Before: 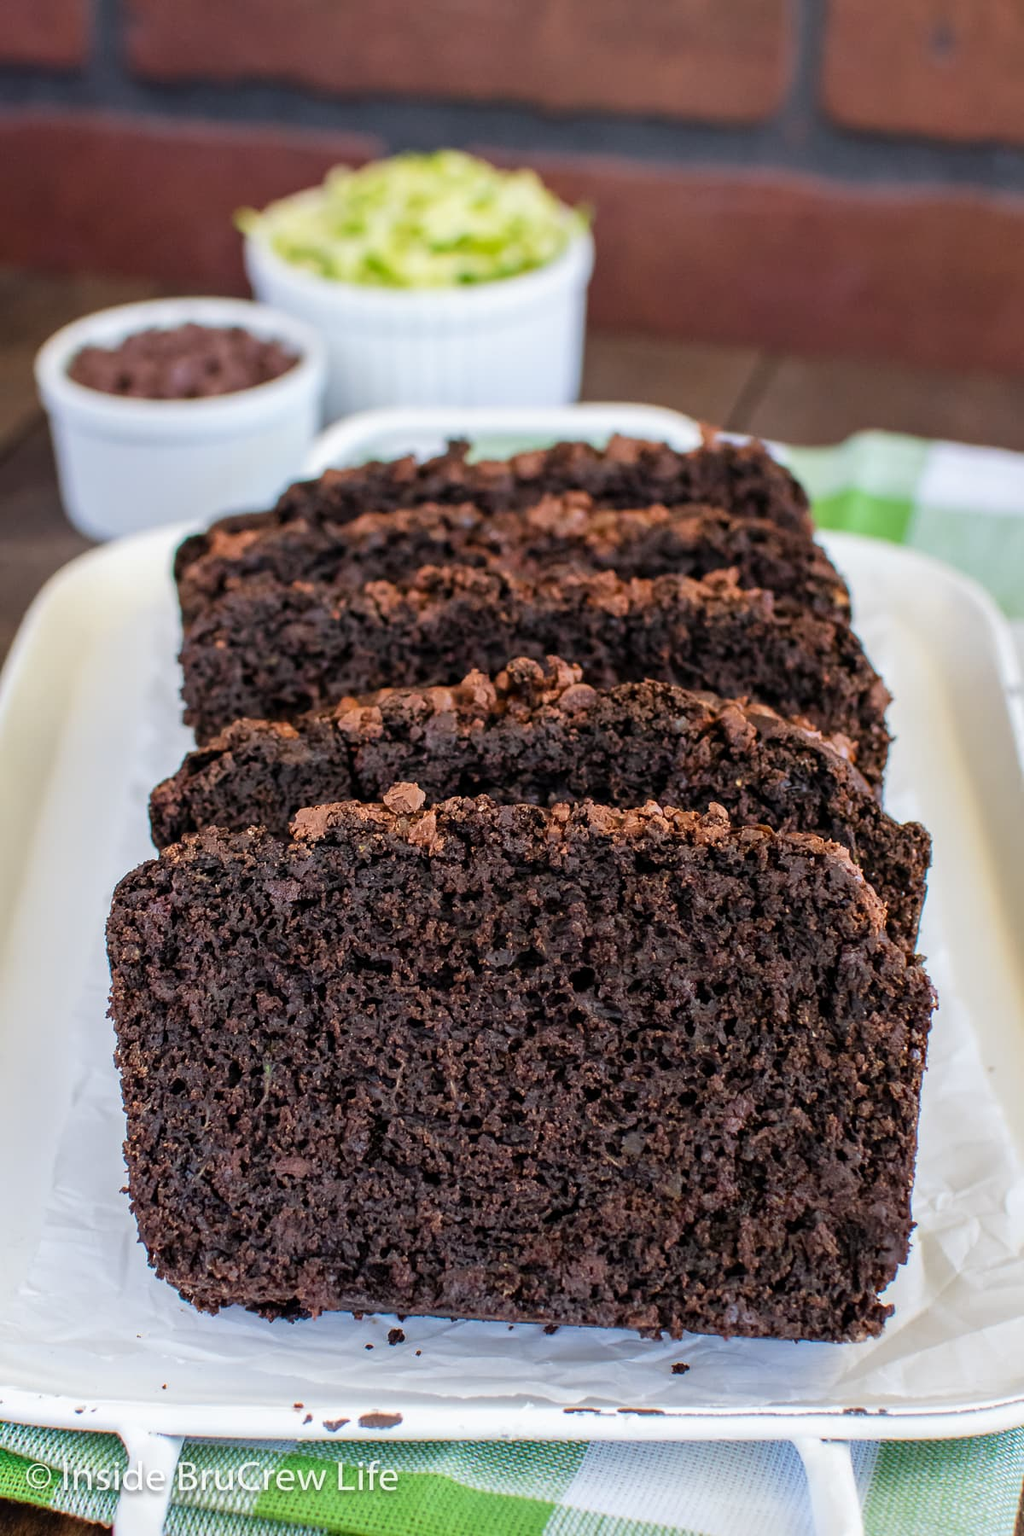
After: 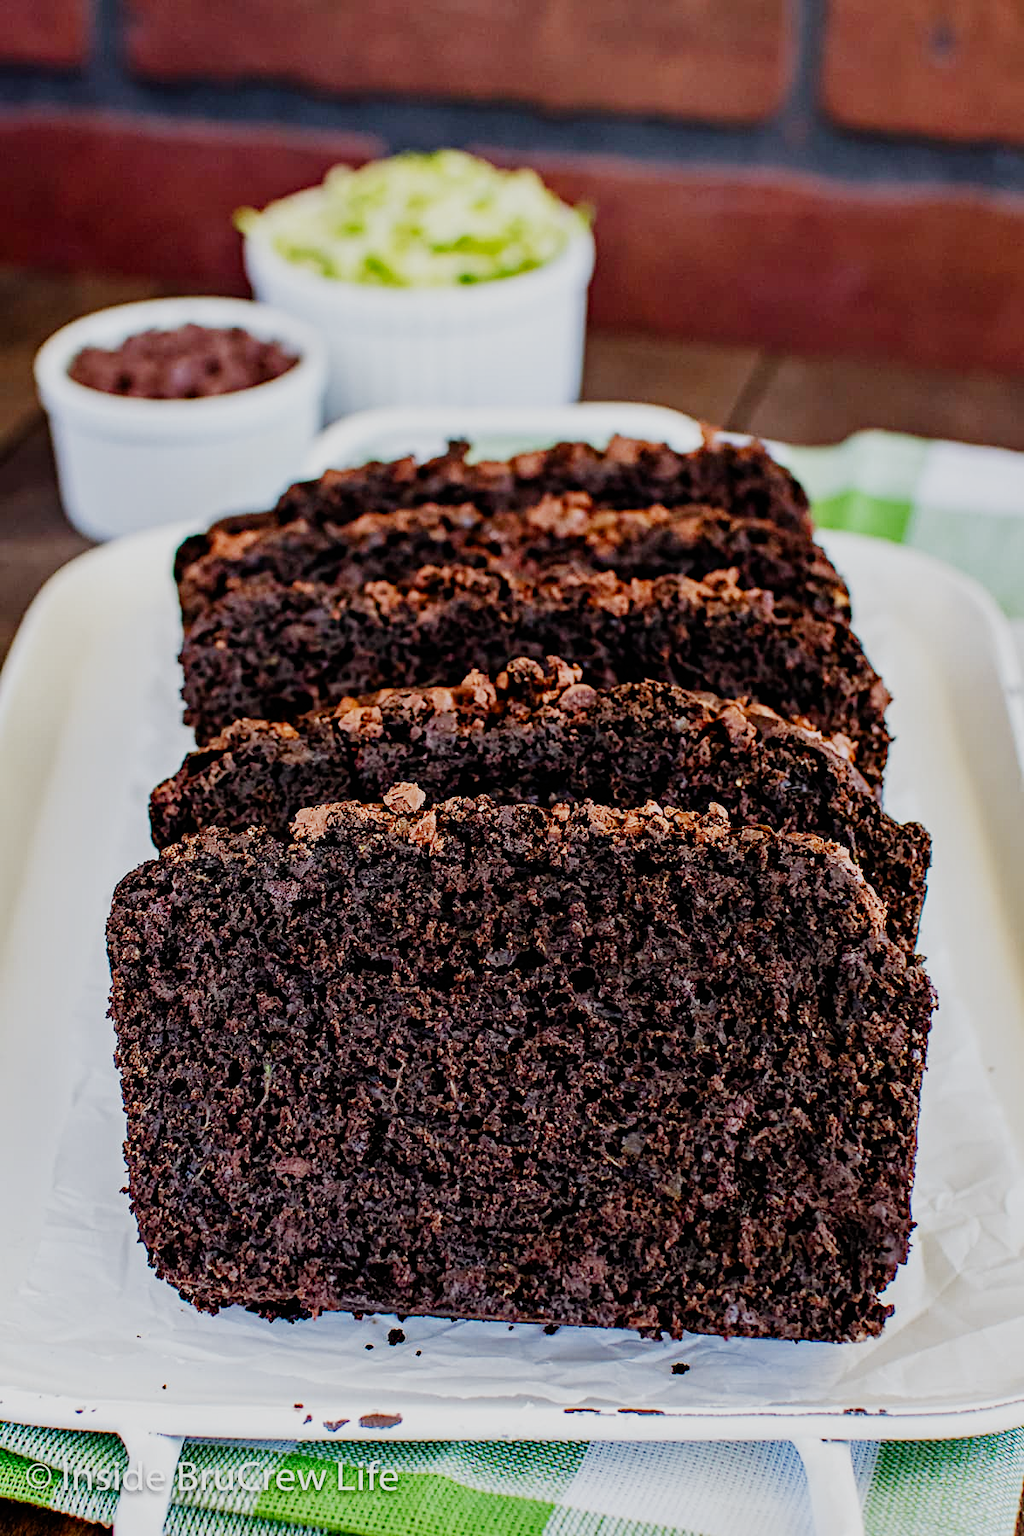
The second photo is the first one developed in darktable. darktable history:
contrast equalizer "clarity": octaves 7, y [[0.6 ×6], [0.55 ×6], [0 ×6], [0 ×6], [0 ×6]], mix 0.3
diffuse or sharpen "sharpen demosaicing: AA filter": edge sensitivity 1, 1st order anisotropy 100%, 2nd order anisotropy 100%, 3rd order anisotropy 100%, 4th order anisotropy 100%, 1st order speed -25%, 2nd order speed -25%, 3rd order speed -25%, 4th order speed -25%
sigmoid "smooth": skew -0.2, preserve hue 0%, red attenuation 0.1, red rotation 0.035, green attenuation 0.1, green rotation -0.017, blue attenuation 0.15, blue rotation -0.052, base primaries Rec2020
color balance rgb "basic colorfulness: standard": perceptual saturation grading › global saturation 20%, perceptual saturation grading › highlights -25%, perceptual saturation grading › shadows 25%
